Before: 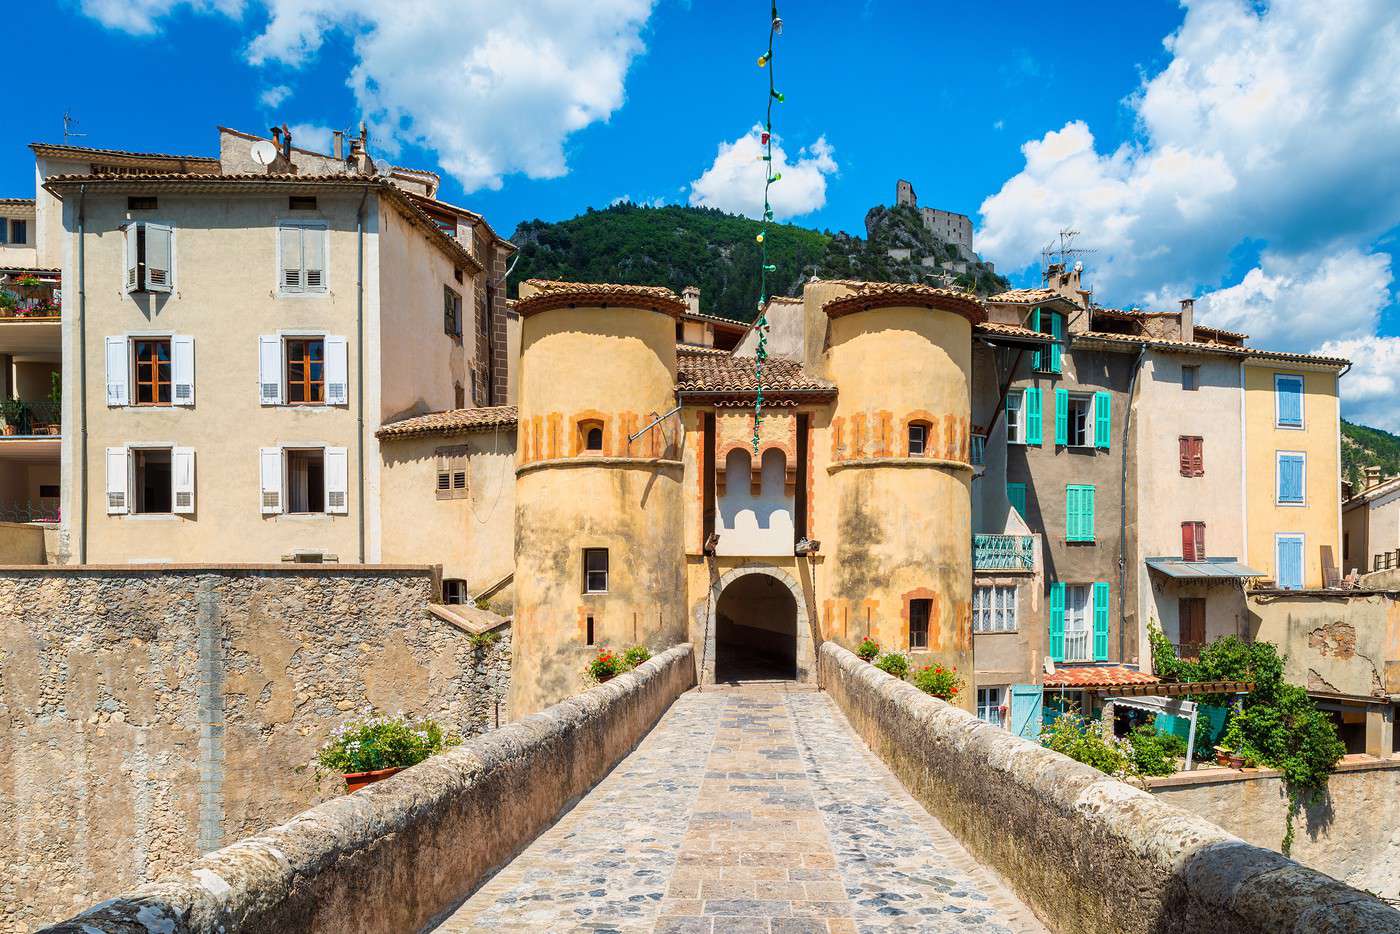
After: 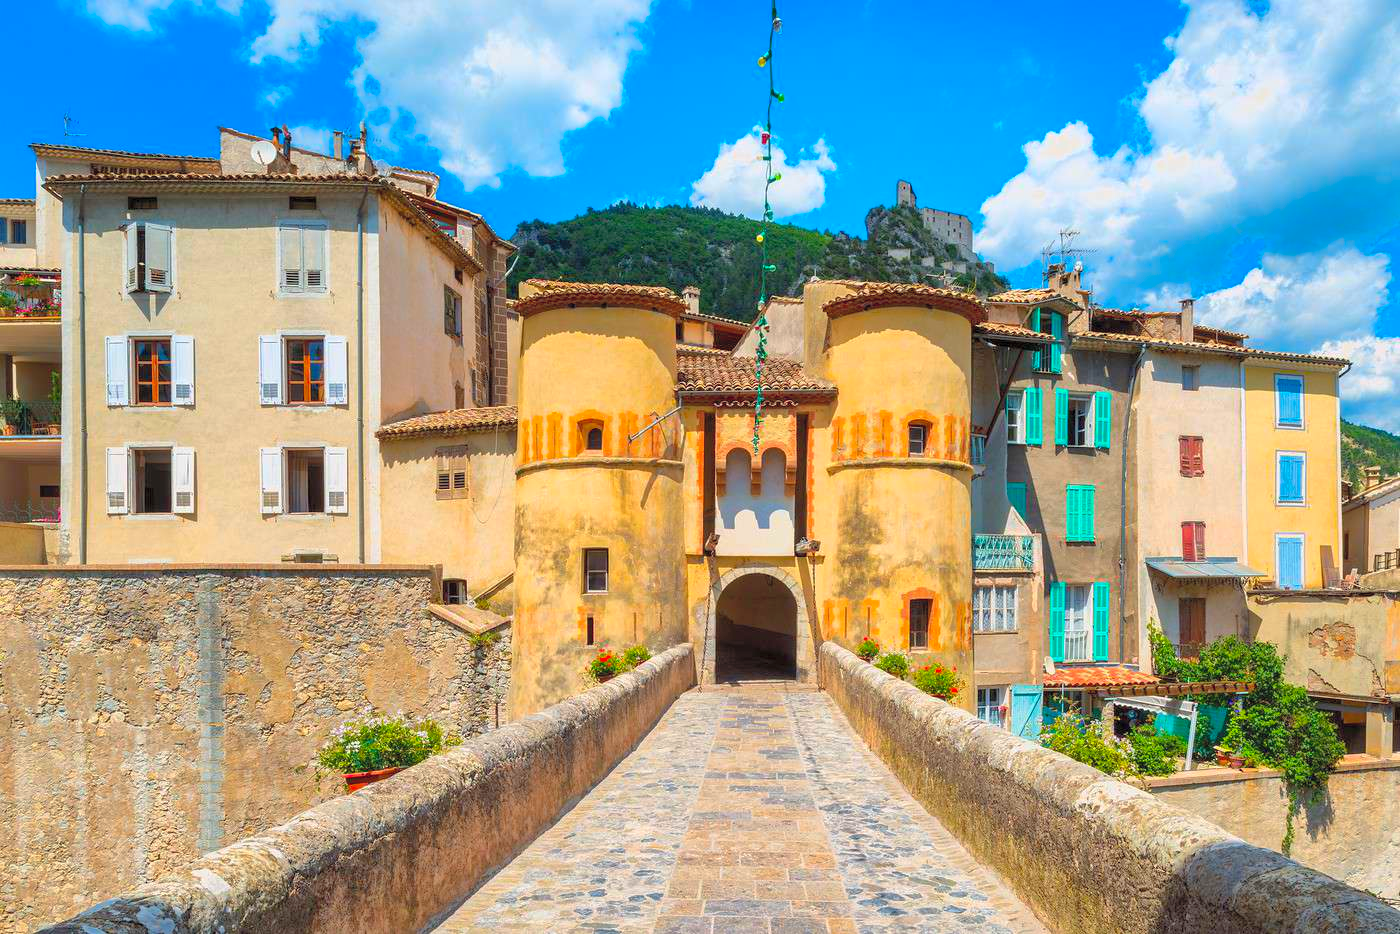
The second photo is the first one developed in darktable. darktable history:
color balance: on, module defaults
shadows and highlights: on, module defaults
contrast brightness saturation: contrast 0.07, brightness 0.18, saturation 0.4
